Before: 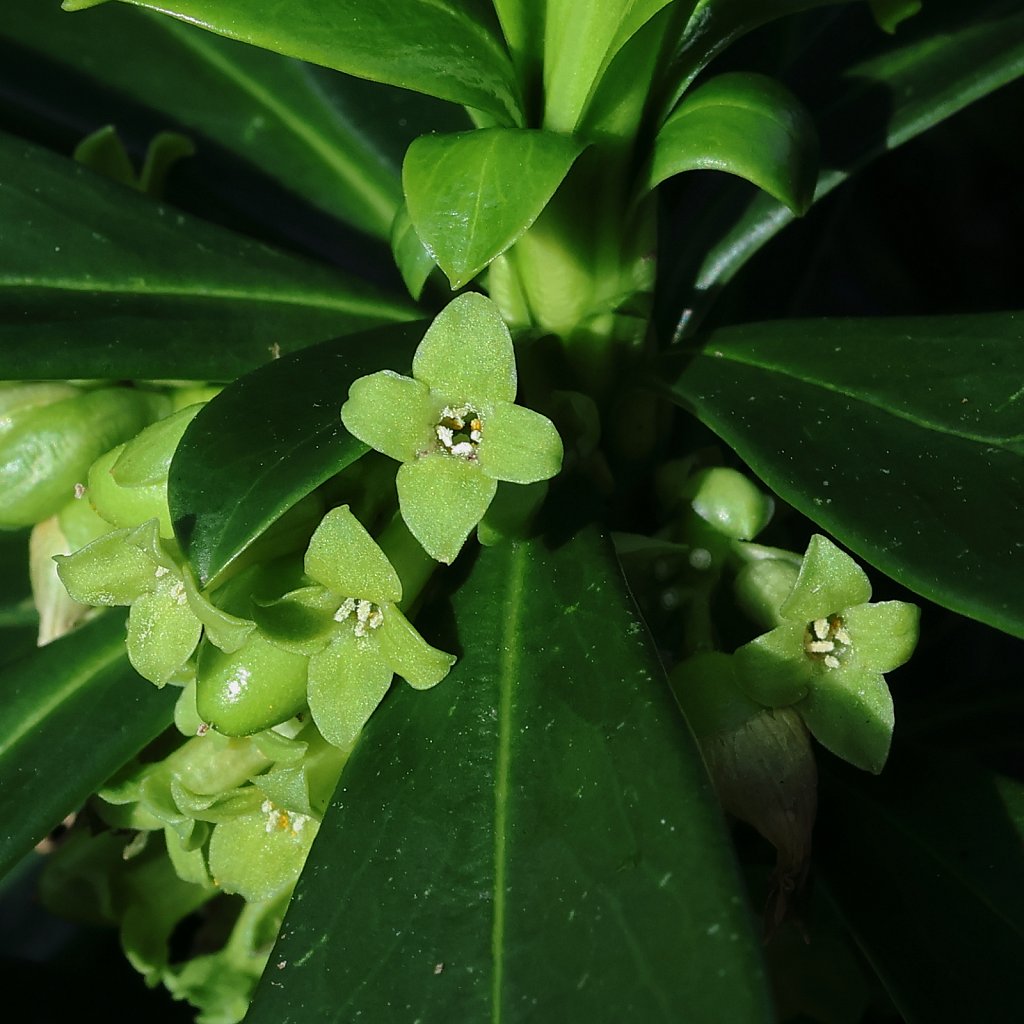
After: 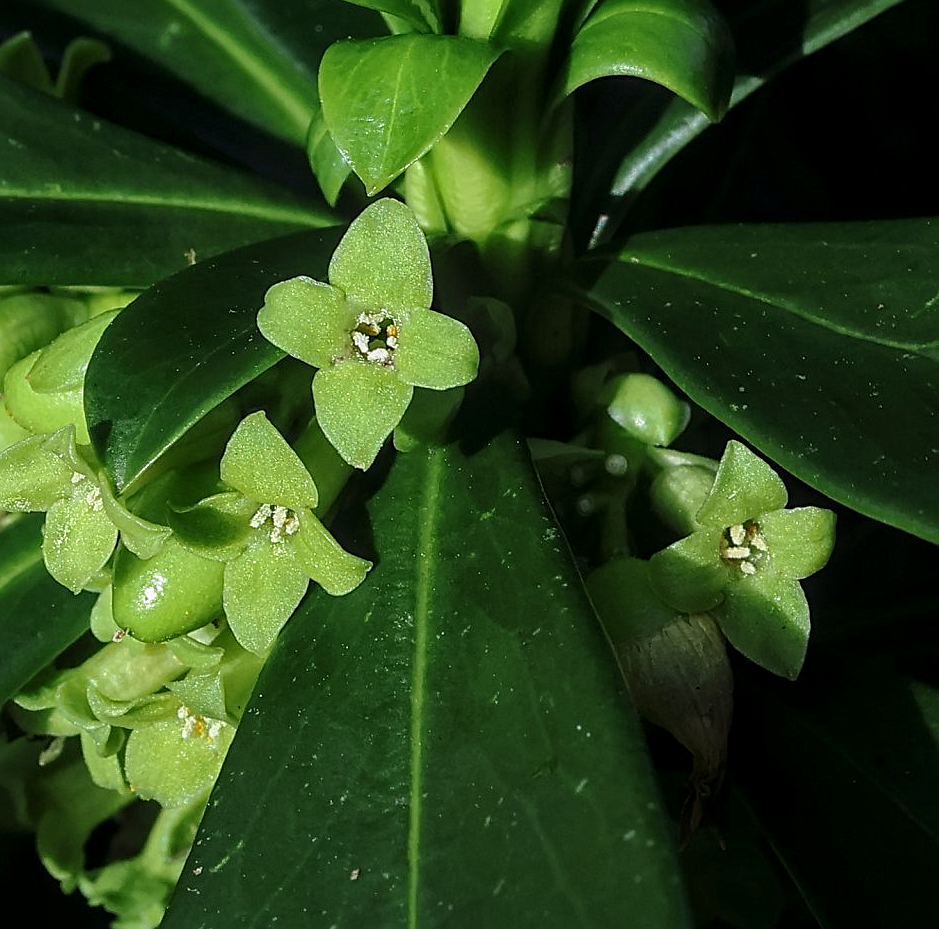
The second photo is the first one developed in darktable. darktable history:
crop and rotate: left 8.262%, top 9.226%
local contrast: on, module defaults
sharpen: radius 2.167, amount 0.381, threshold 0
